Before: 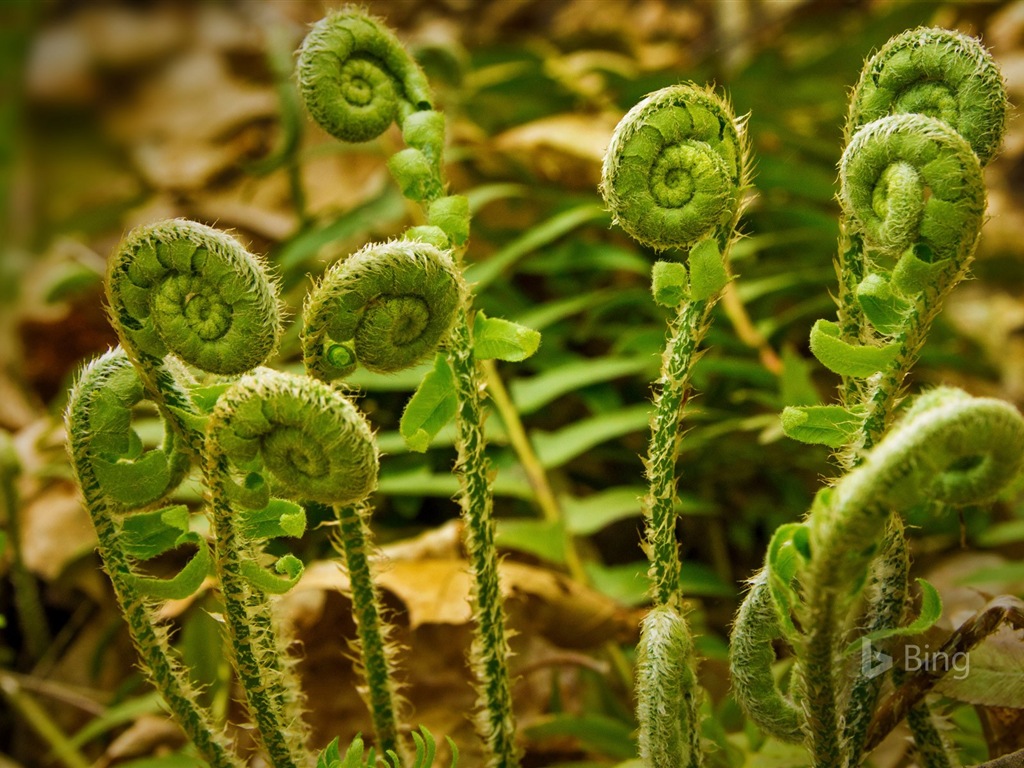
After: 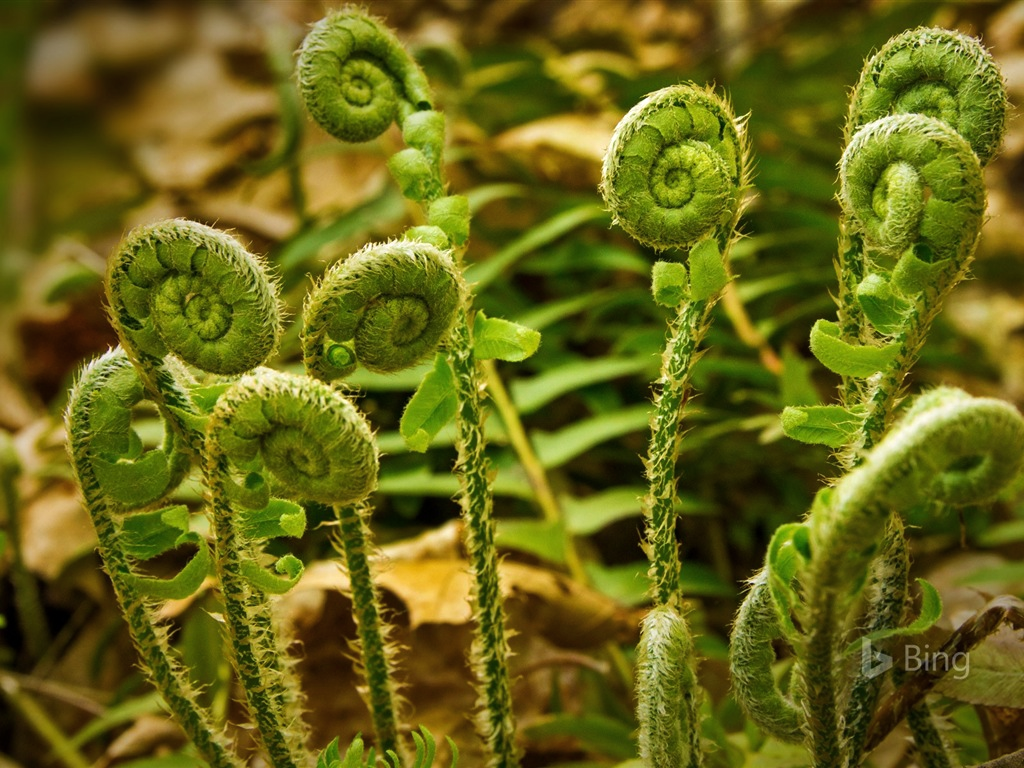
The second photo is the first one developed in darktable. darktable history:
color balance rgb: shadows lift › luminance -10%, highlights gain › luminance 10%, saturation formula JzAzBz (2021)
levels: mode automatic, gray 50.8%
